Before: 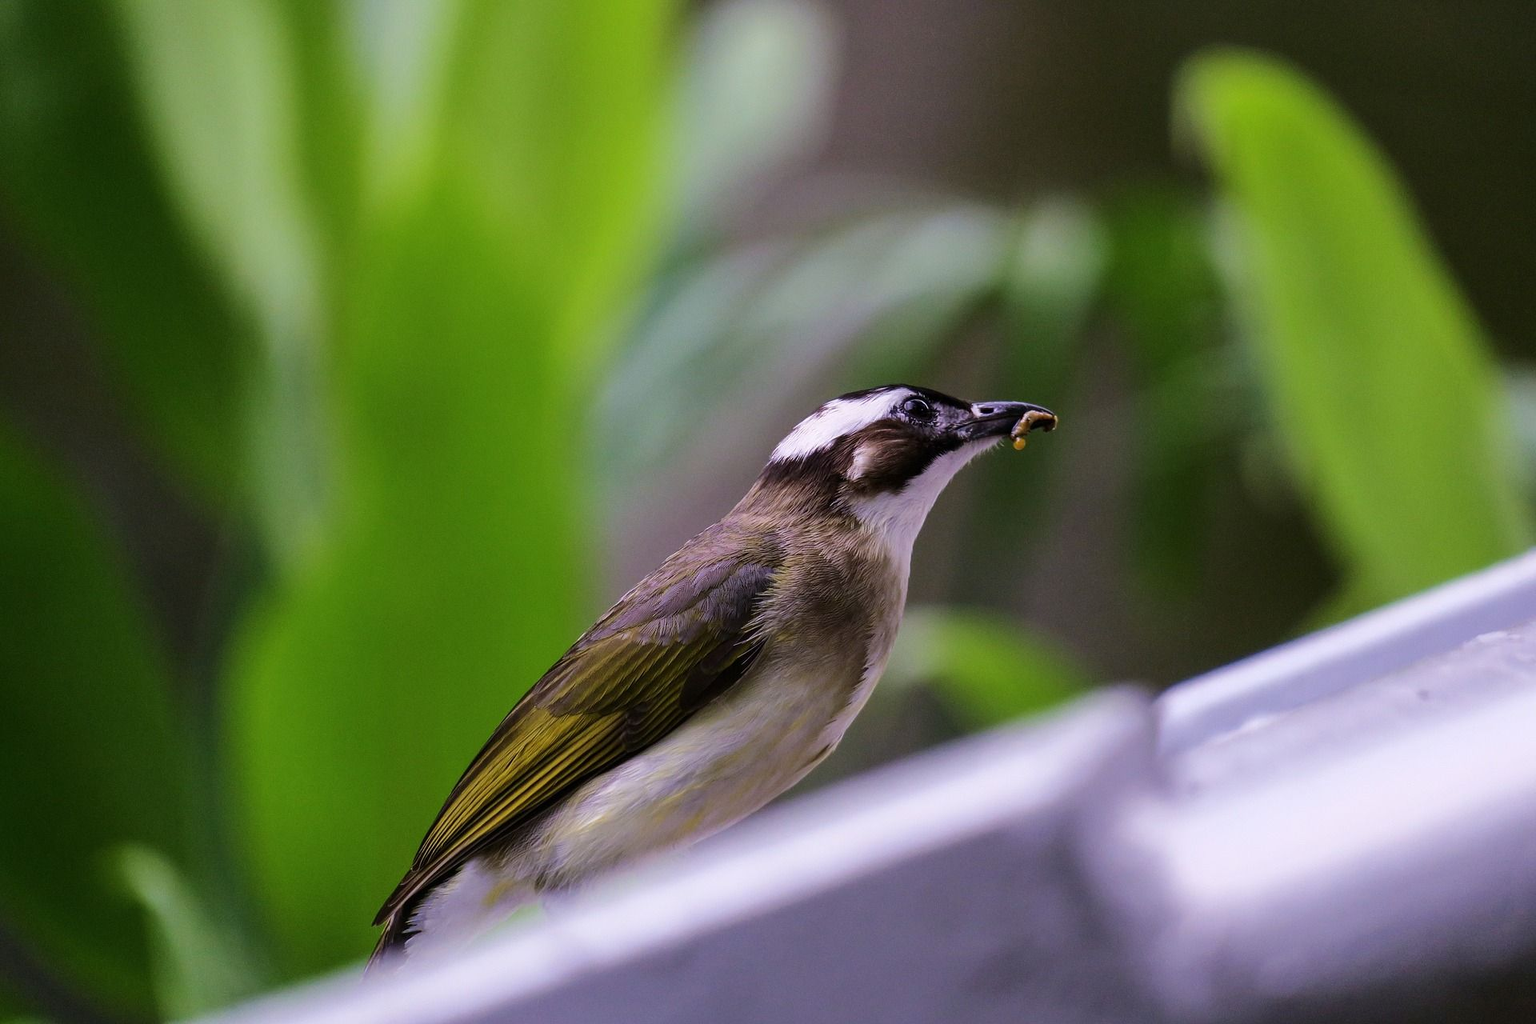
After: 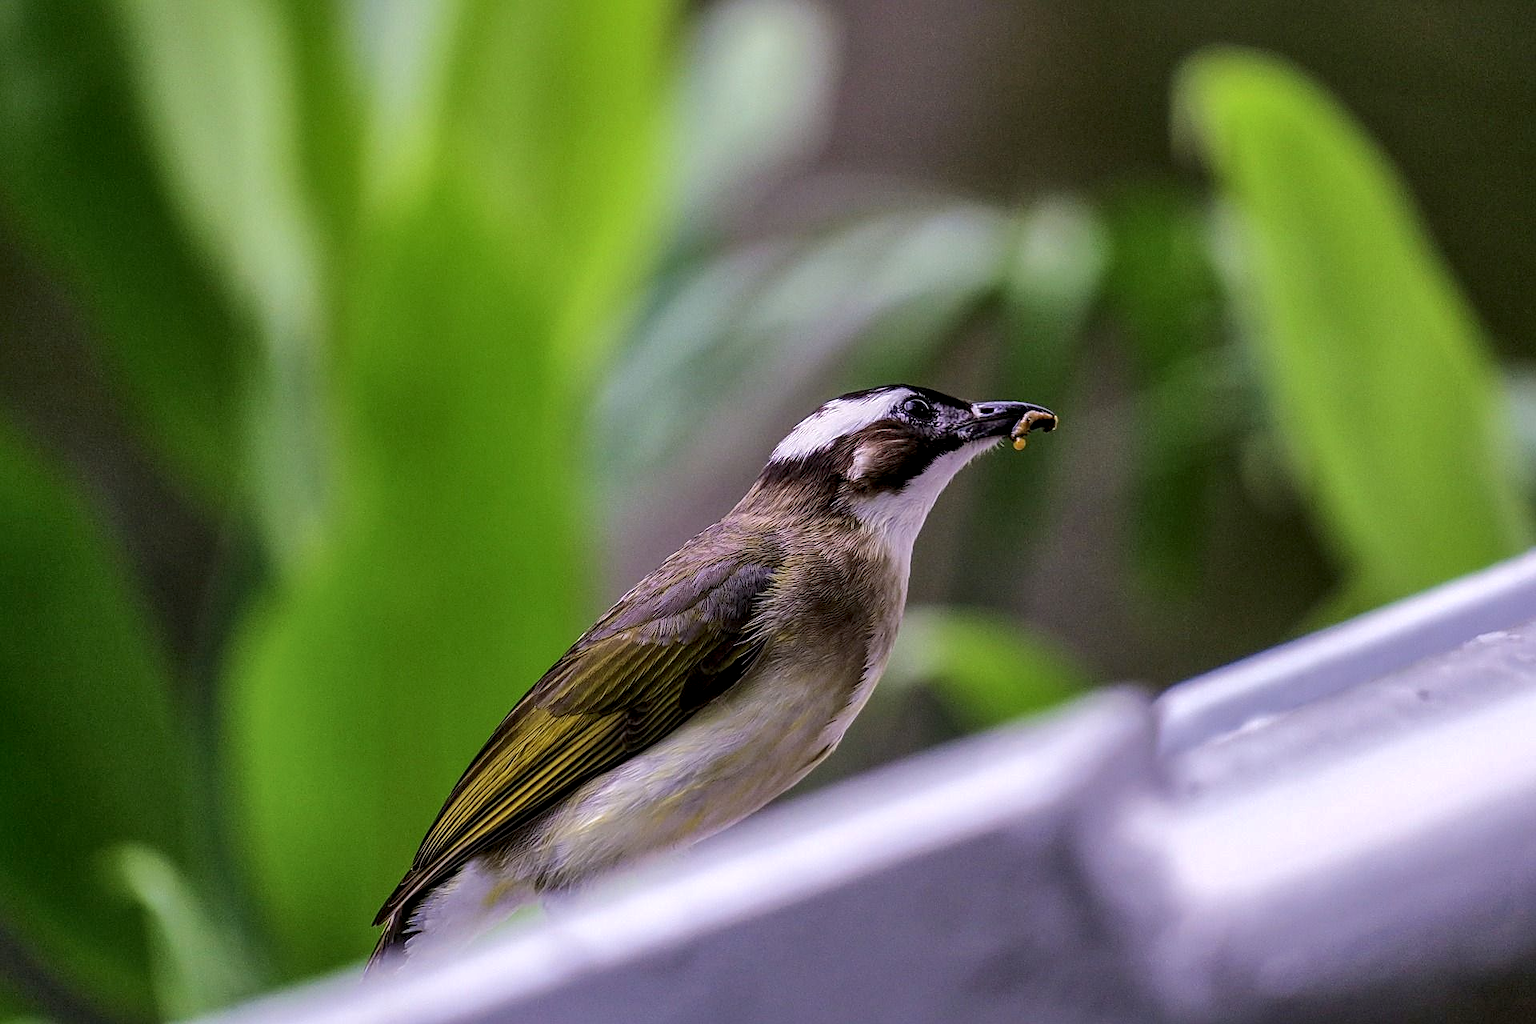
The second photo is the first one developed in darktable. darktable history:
local contrast: detail 144%
shadows and highlights: on, module defaults
sharpen: on, module defaults
